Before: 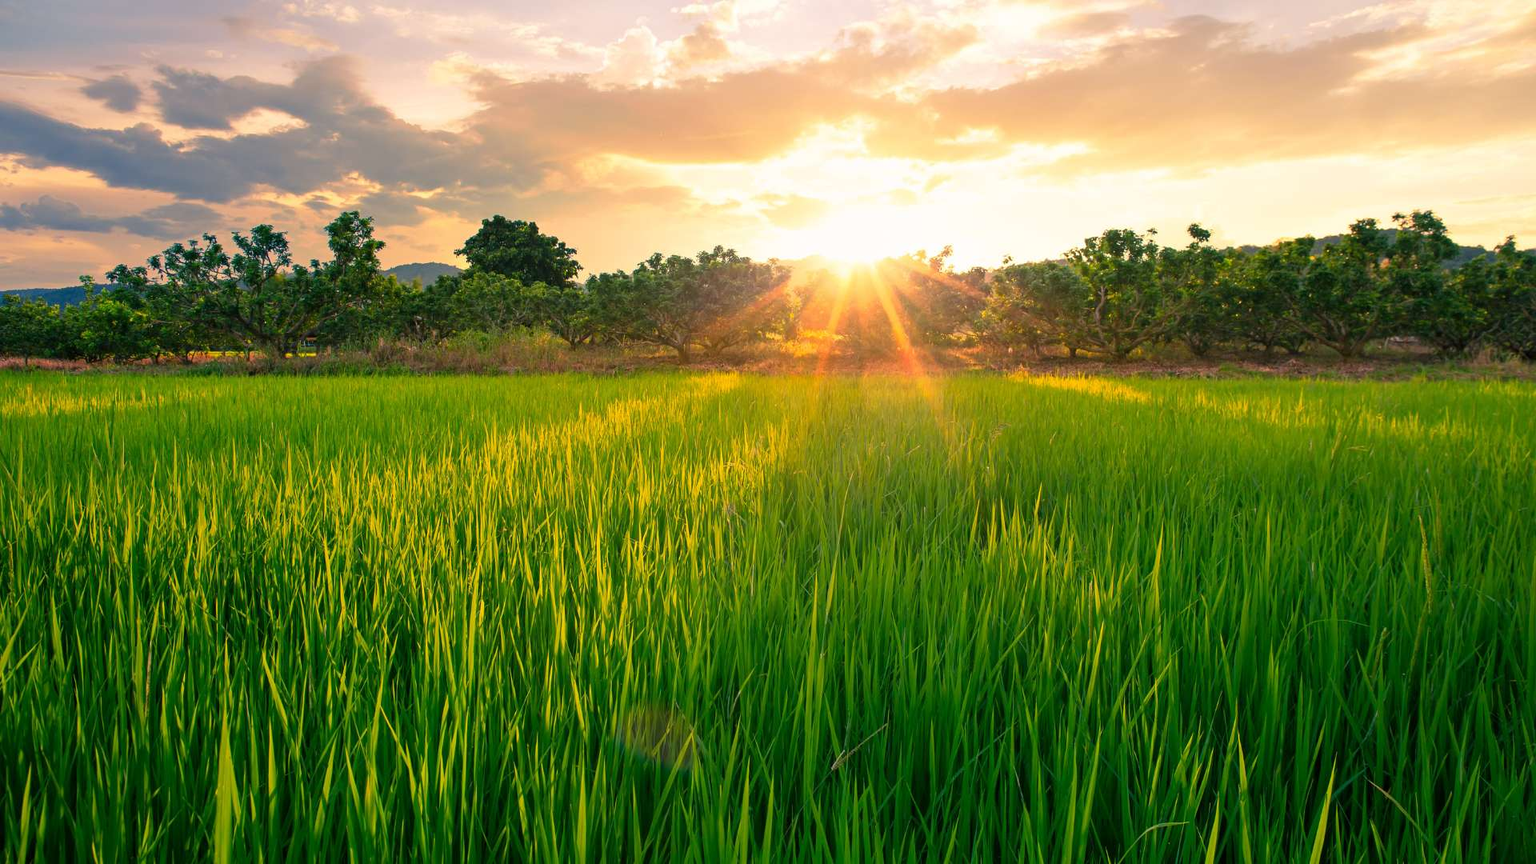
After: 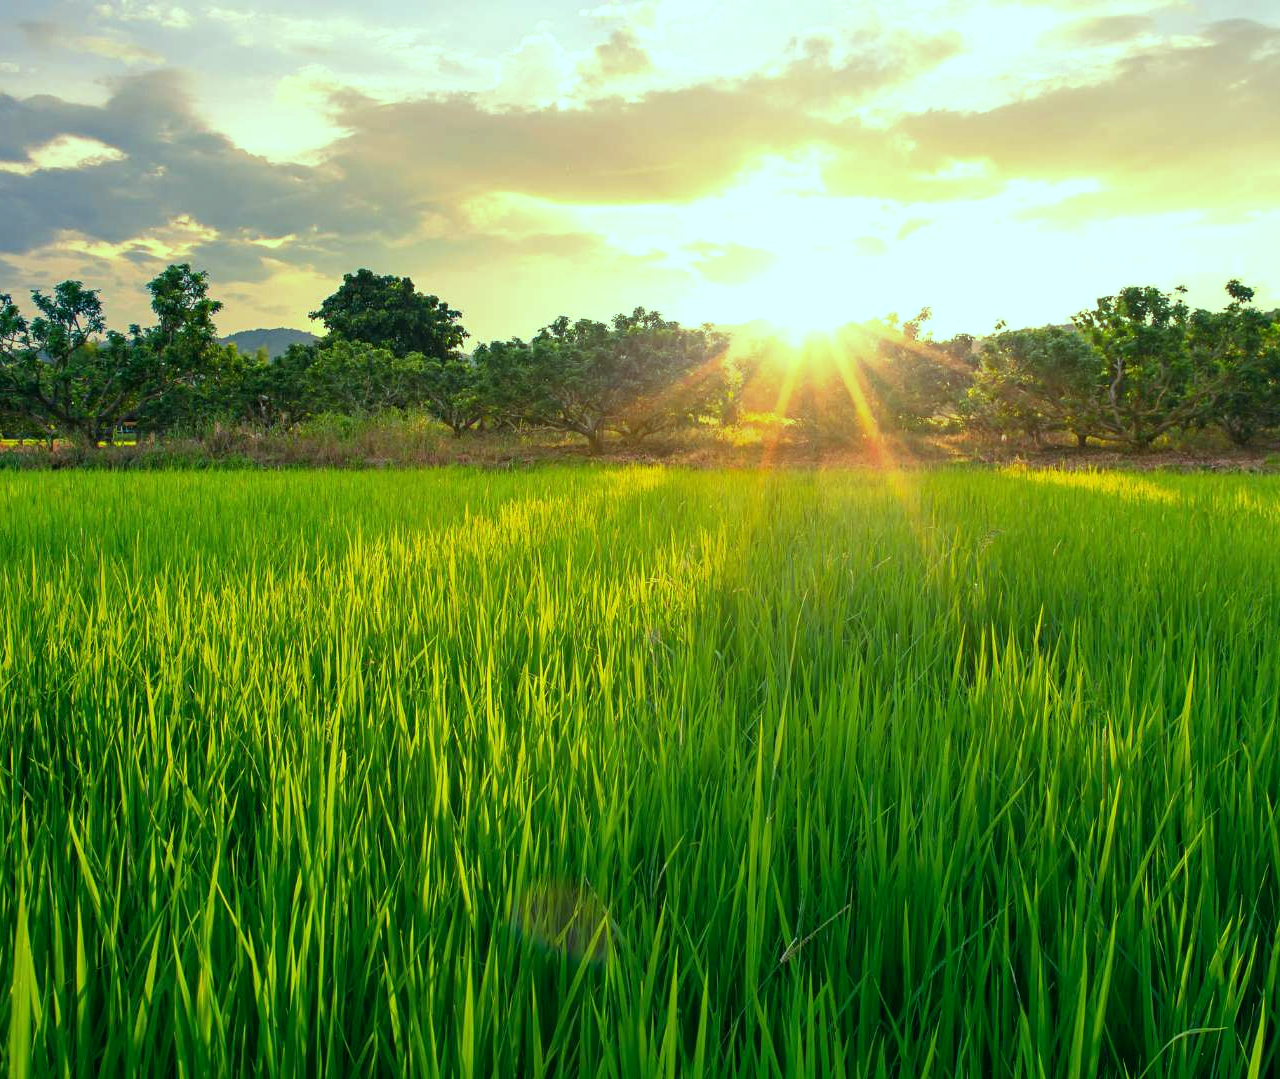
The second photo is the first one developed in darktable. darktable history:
color balance: mode lift, gamma, gain (sRGB), lift [0.997, 0.979, 1.021, 1.011], gamma [1, 1.084, 0.916, 0.998], gain [1, 0.87, 1.13, 1.101], contrast 4.55%, contrast fulcrum 38.24%, output saturation 104.09%
crop and rotate: left 13.537%, right 19.796%
